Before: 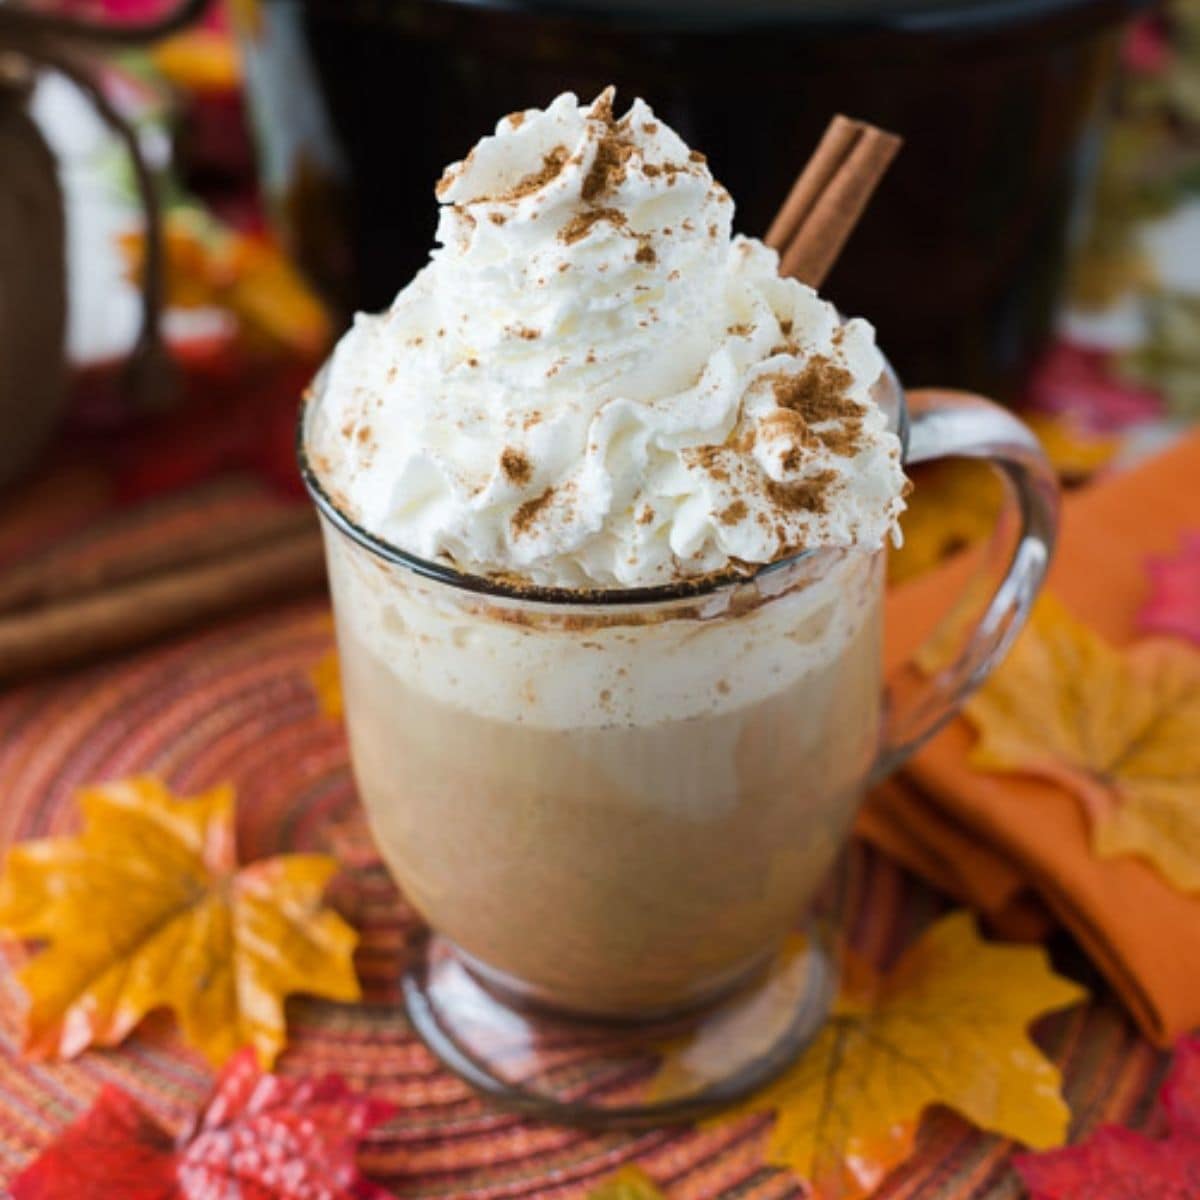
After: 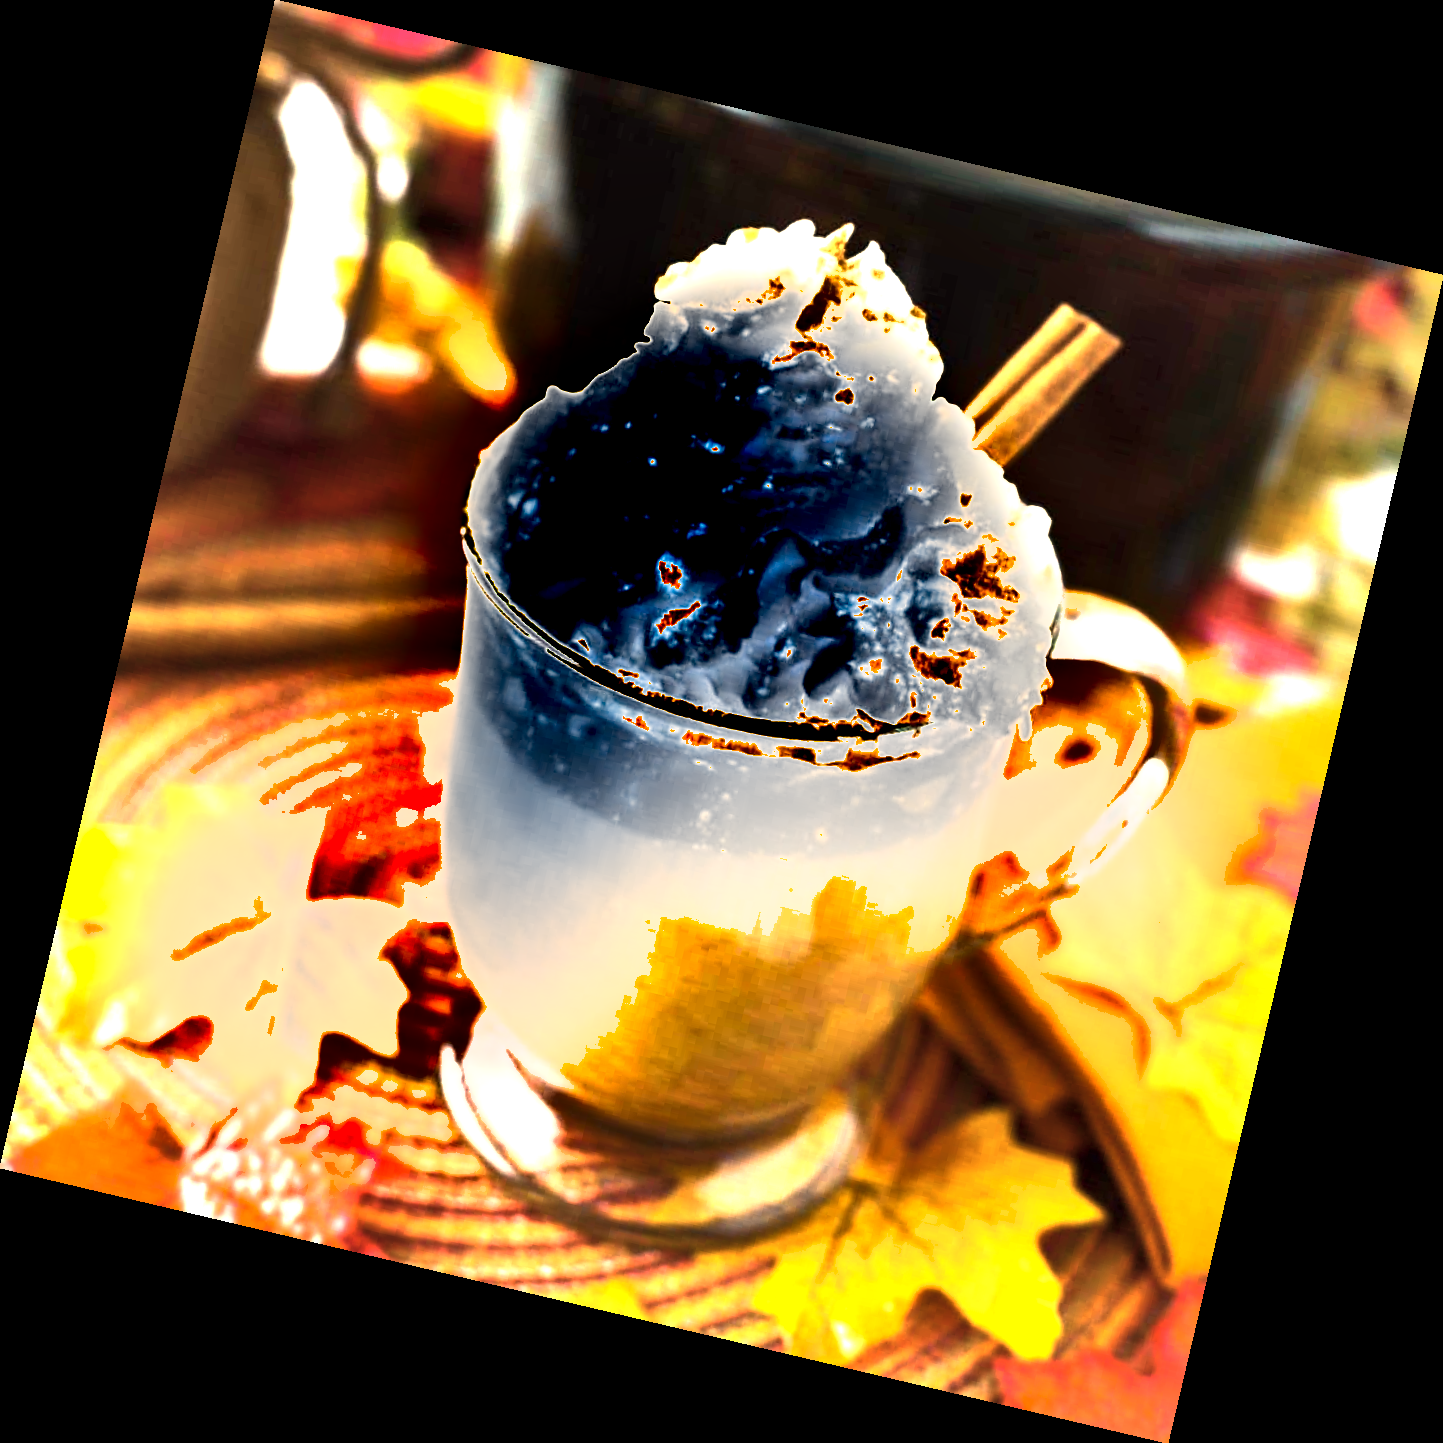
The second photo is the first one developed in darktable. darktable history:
contrast brightness saturation: contrast 0.1, saturation -0.36
rotate and perspective: rotation 13.27°, automatic cropping off
white balance: red 1.123, blue 0.83
shadows and highlights: shadows 60, soften with gaussian
vibrance: on, module defaults
color balance rgb: perceptual saturation grading › global saturation 25%, perceptual brilliance grading › global brilliance 35%, perceptual brilliance grading › highlights 50%, perceptual brilliance grading › mid-tones 60%, perceptual brilliance grading › shadows 35%, global vibrance 20%
